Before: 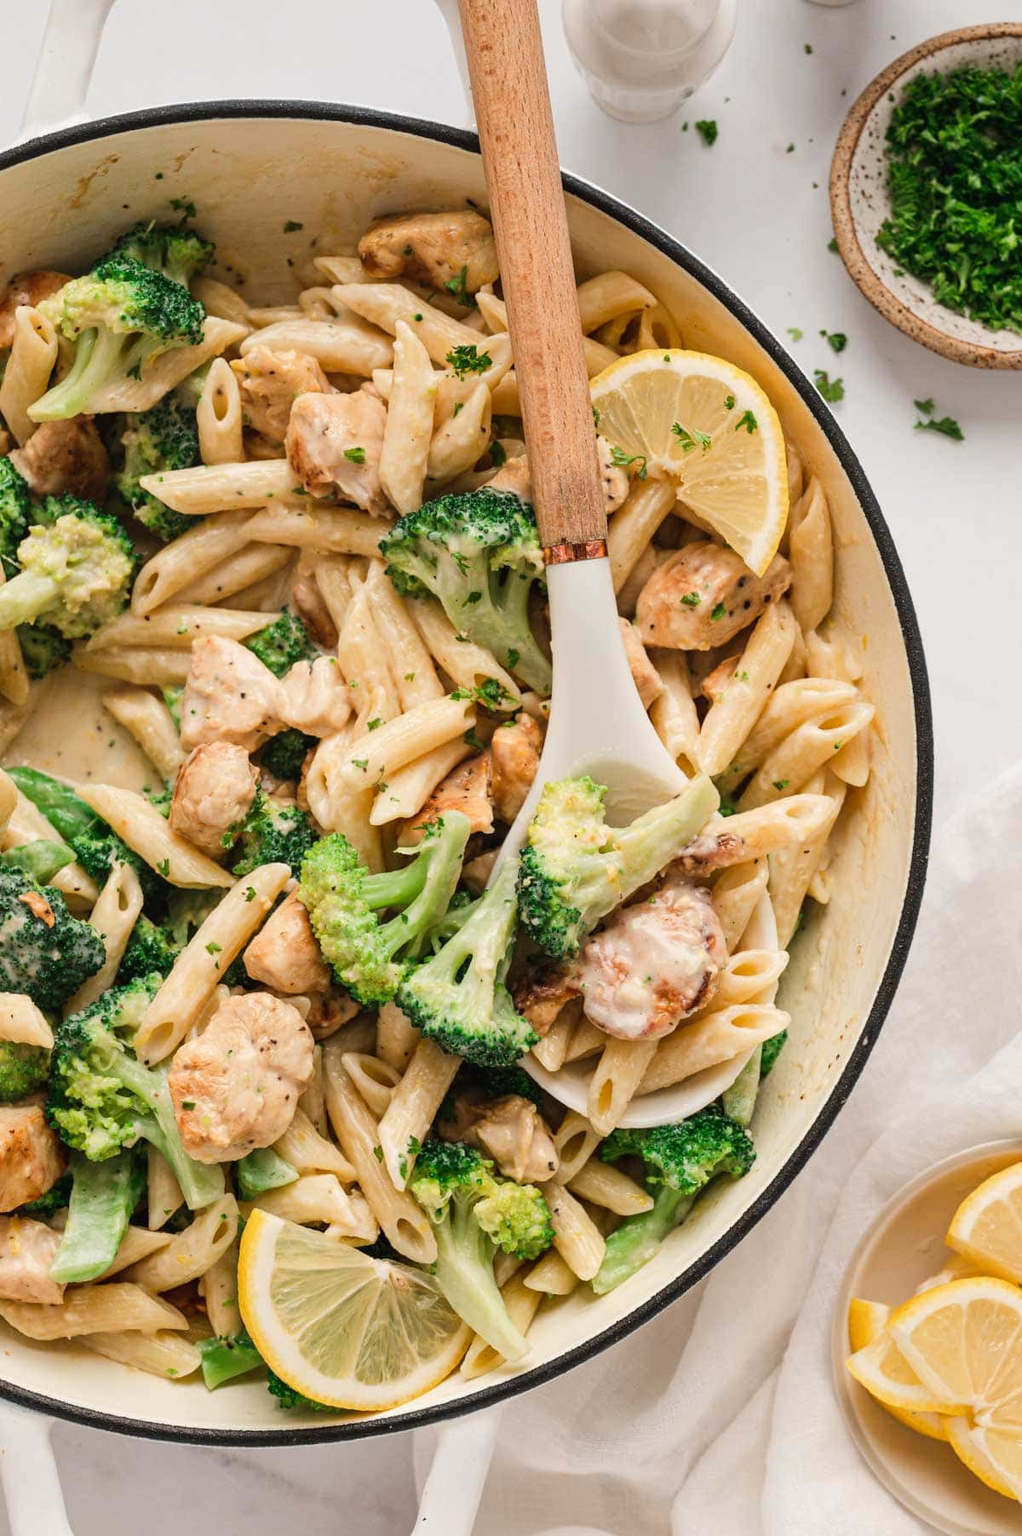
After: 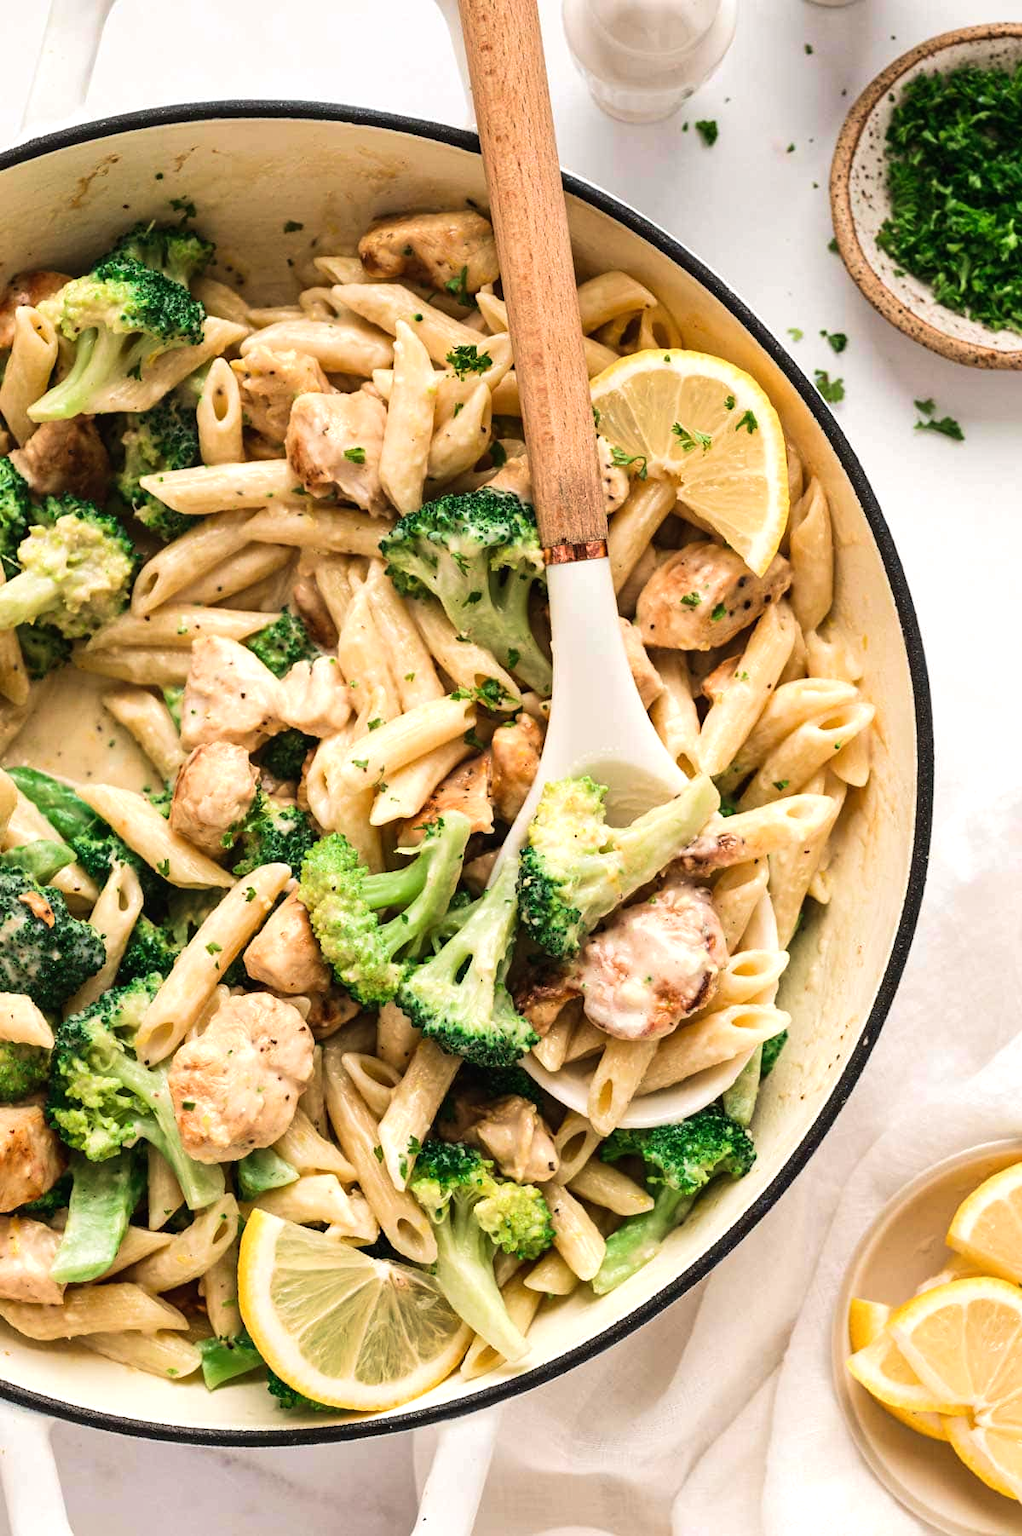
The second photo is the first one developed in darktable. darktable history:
tone equalizer: -8 EV -0.42 EV, -7 EV -0.393 EV, -6 EV -0.368 EV, -5 EV -0.223 EV, -3 EV 0.19 EV, -2 EV 0.352 EV, -1 EV 0.403 EV, +0 EV 0.428 EV, edges refinement/feathering 500, mask exposure compensation -1.57 EV, preserve details no
velvia: on, module defaults
